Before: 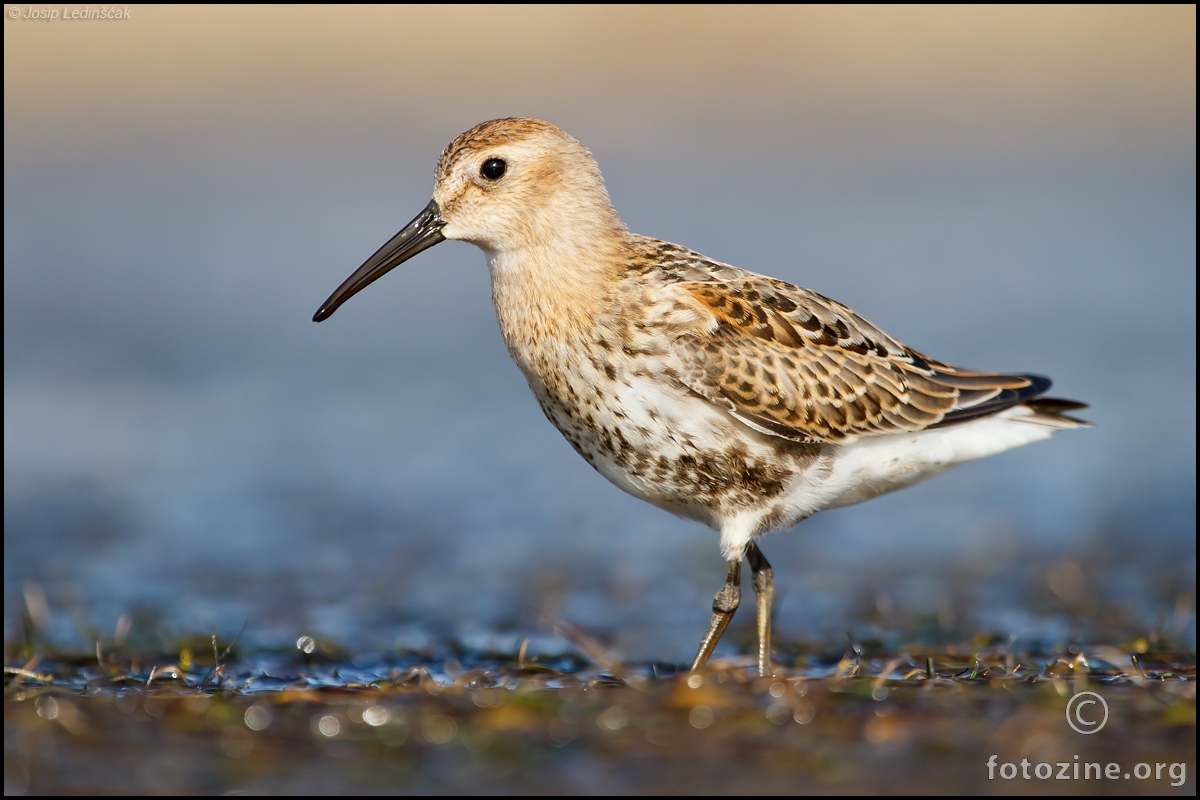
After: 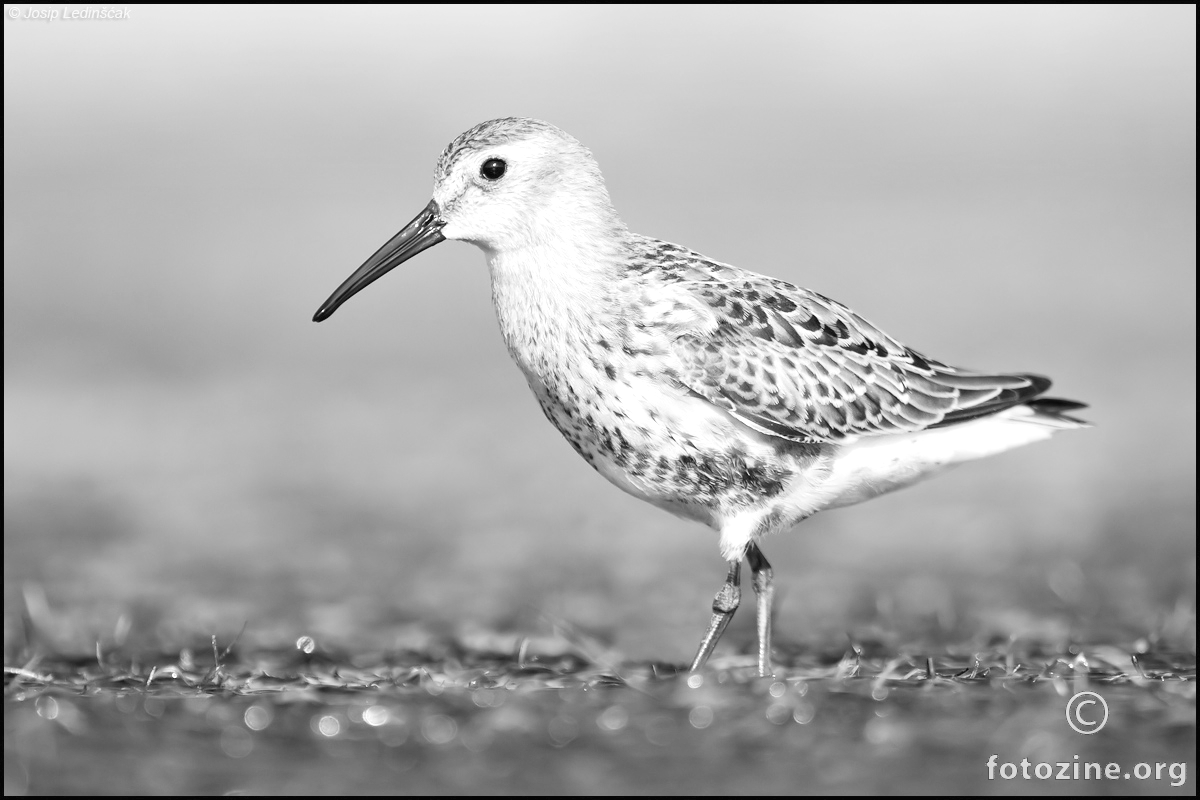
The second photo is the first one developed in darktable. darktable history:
monochrome: a 30.25, b 92.03
exposure: black level correction 0, exposure 0.7 EV, compensate exposure bias true, compensate highlight preservation false
contrast brightness saturation: contrast 0.14, brightness 0.21
